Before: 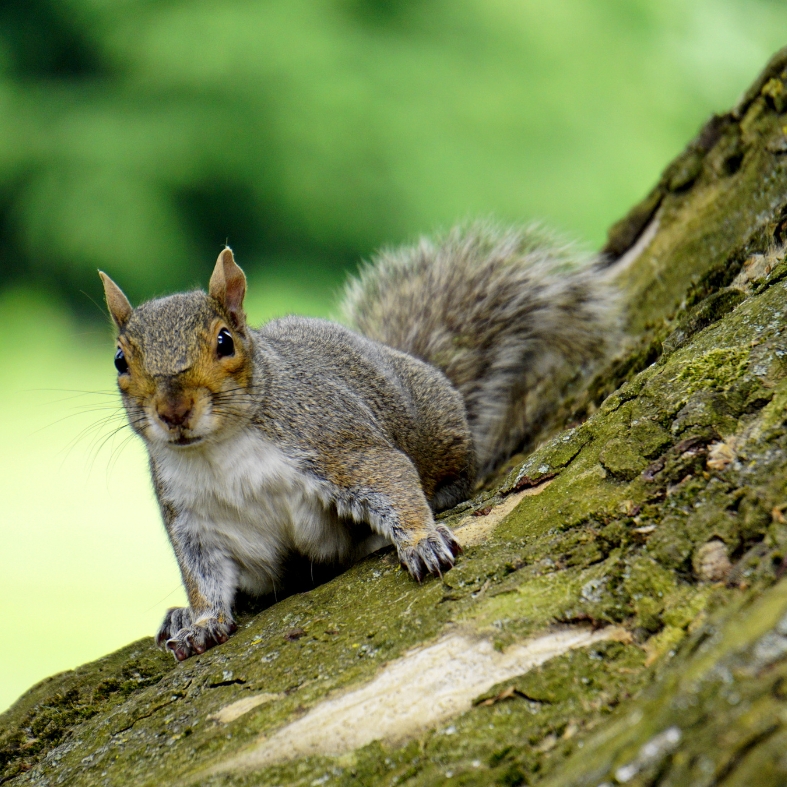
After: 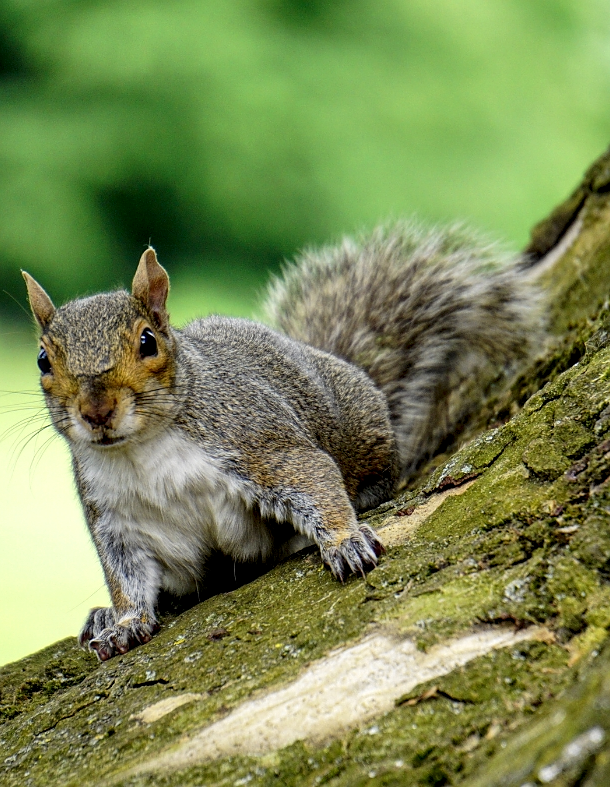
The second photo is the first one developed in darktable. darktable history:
crop: left 9.886%, right 12.579%
sharpen: radius 1.043
exposure: compensate highlight preservation false
shadows and highlights: radius 127.75, shadows 30.43, highlights -31.18, low approximation 0.01, soften with gaussian
local contrast: detail 130%
